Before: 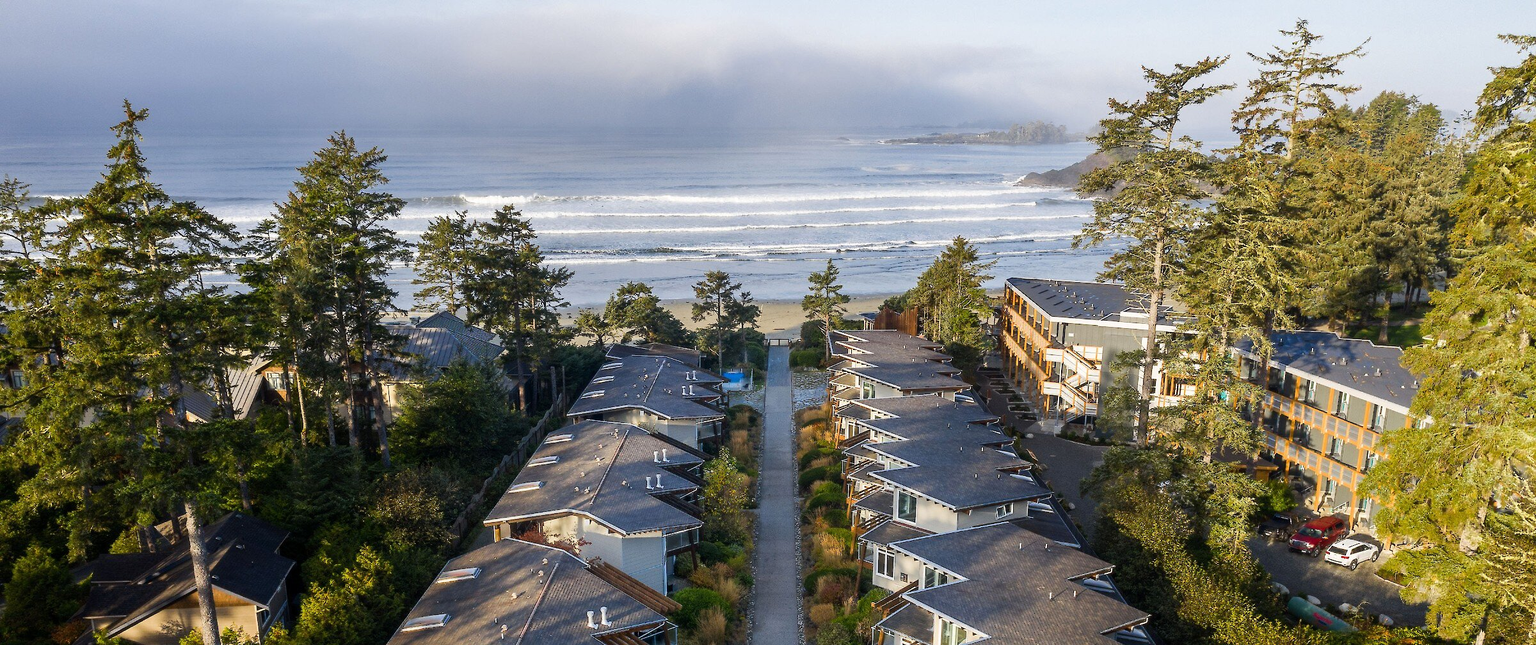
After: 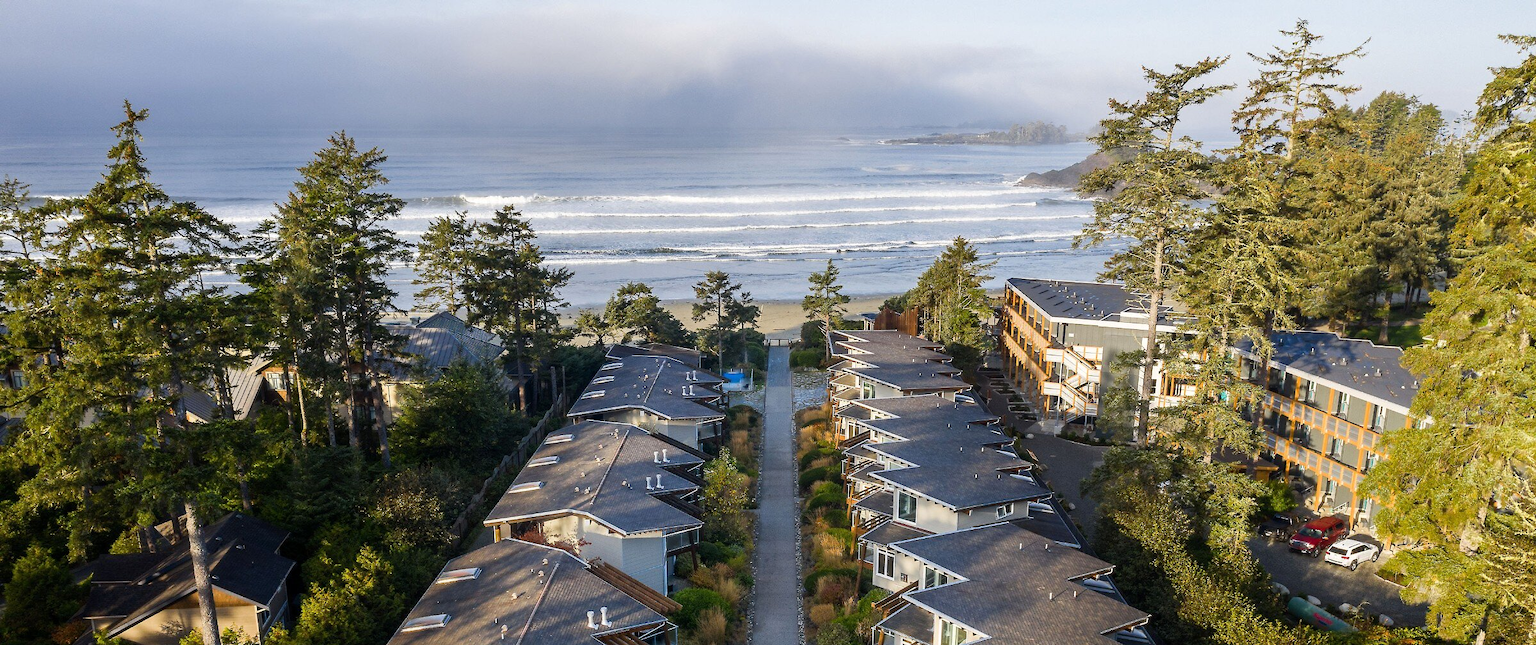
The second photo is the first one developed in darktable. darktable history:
tone equalizer: on, module defaults
white balance: emerald 1
